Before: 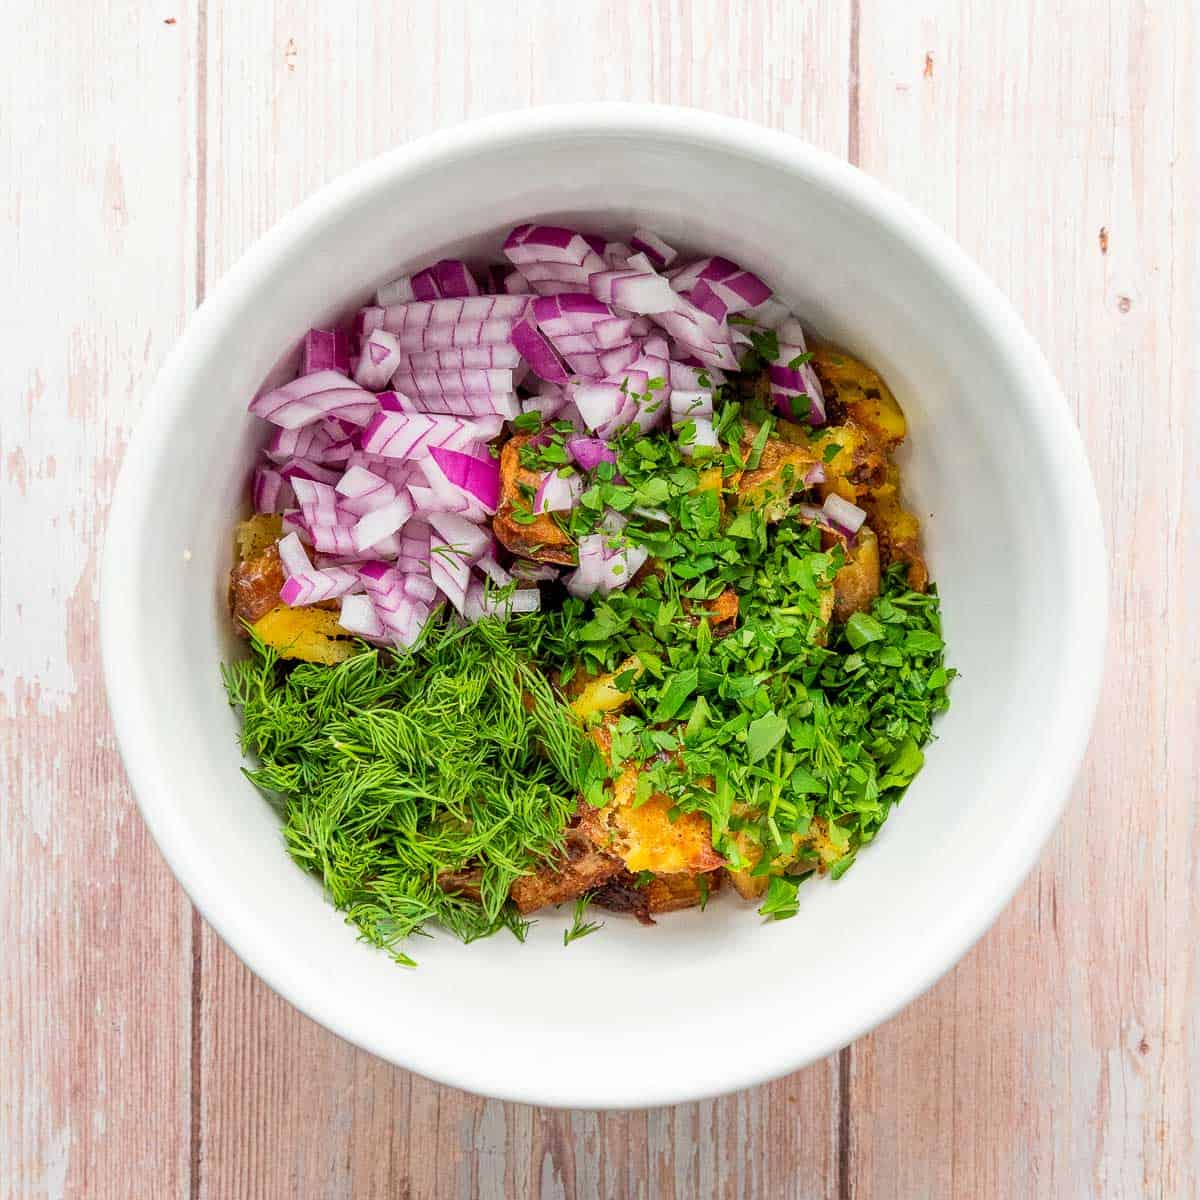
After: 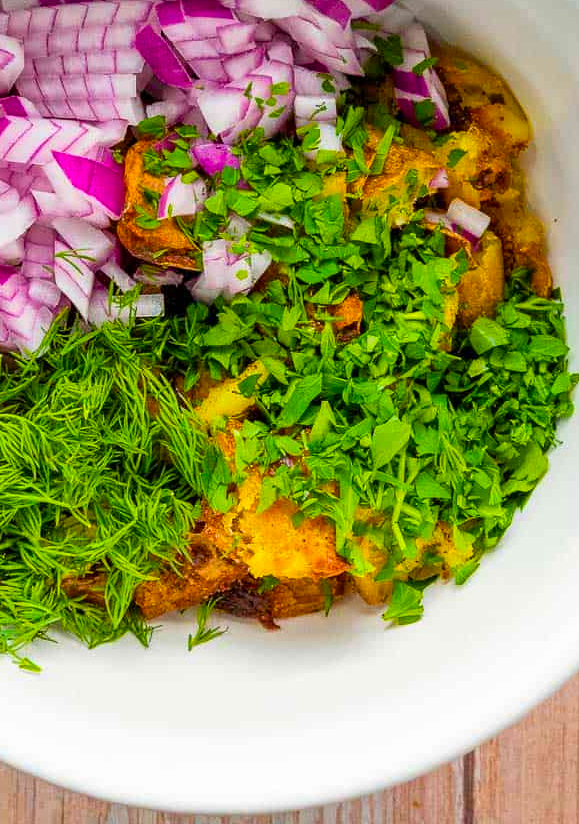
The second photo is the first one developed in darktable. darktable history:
crop: left 31.379%, top 24.658%, right 20.326%, bottom 6.628%
color balance rgb: linear chroma grading › global chroma 15%, perceptual saturation grading › global saturation 30%
exposure: compensate highlight preservation false
